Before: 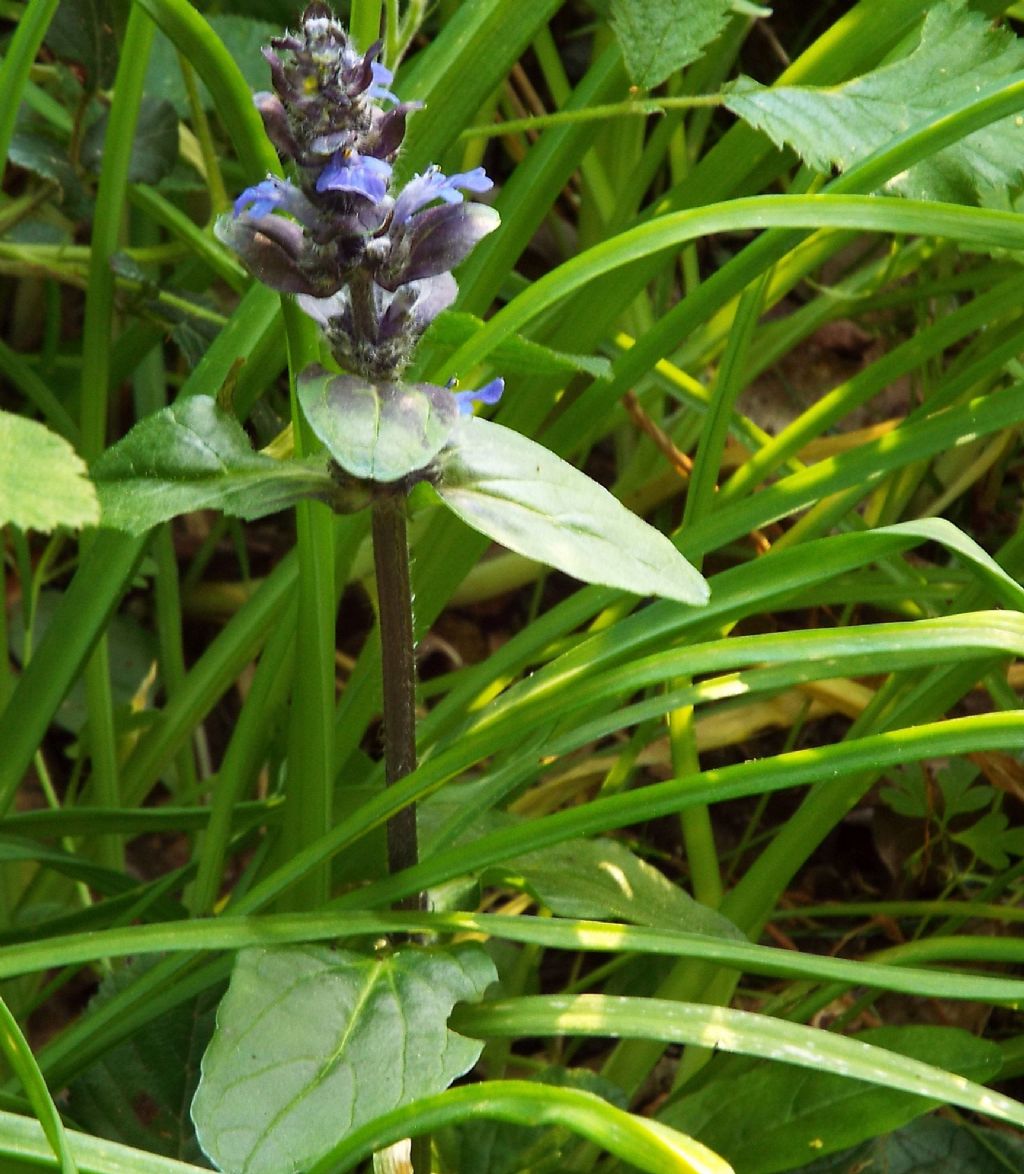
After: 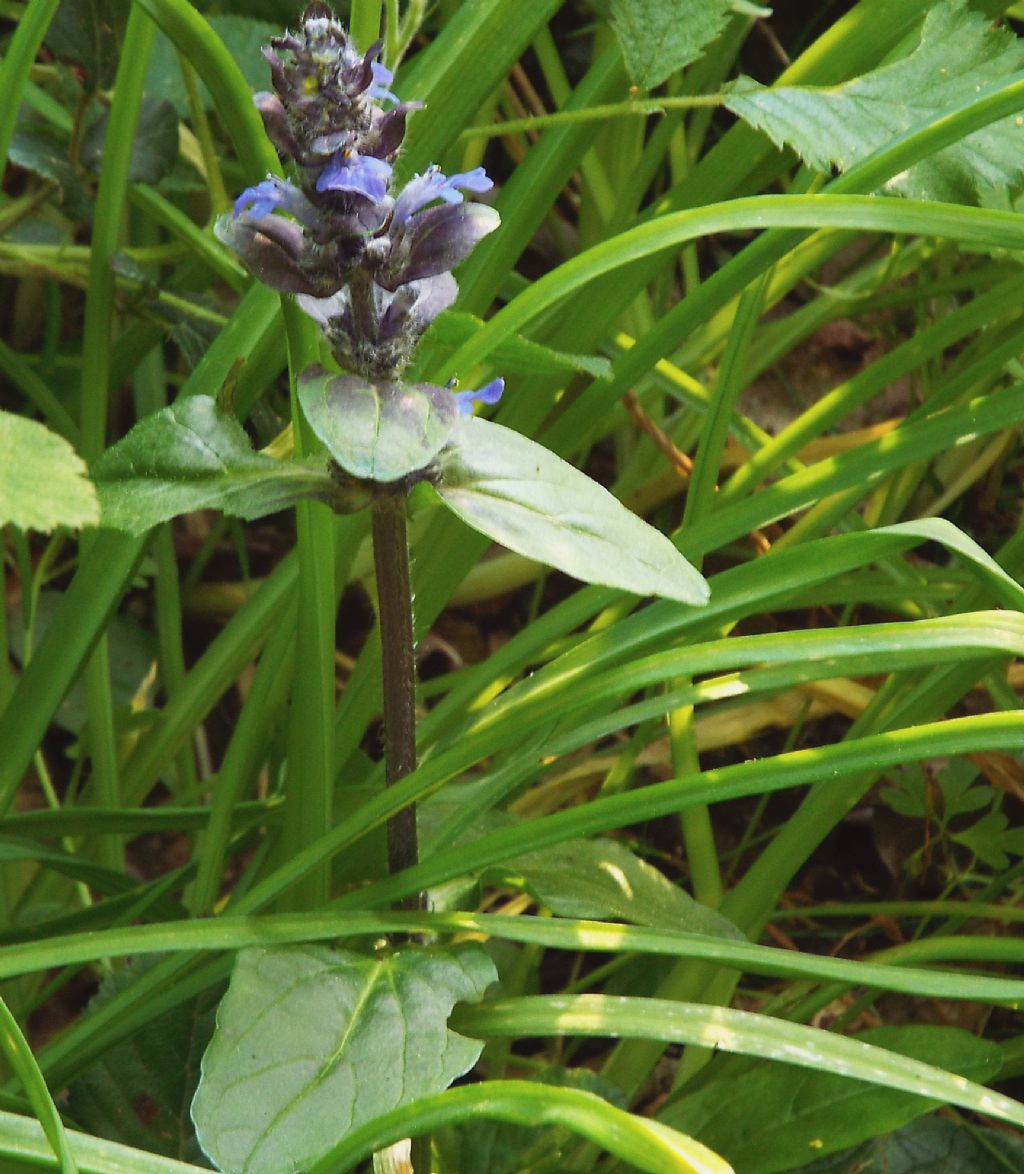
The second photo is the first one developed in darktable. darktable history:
contrast brightness saturation: contrast -0.092, saturation -0.089
